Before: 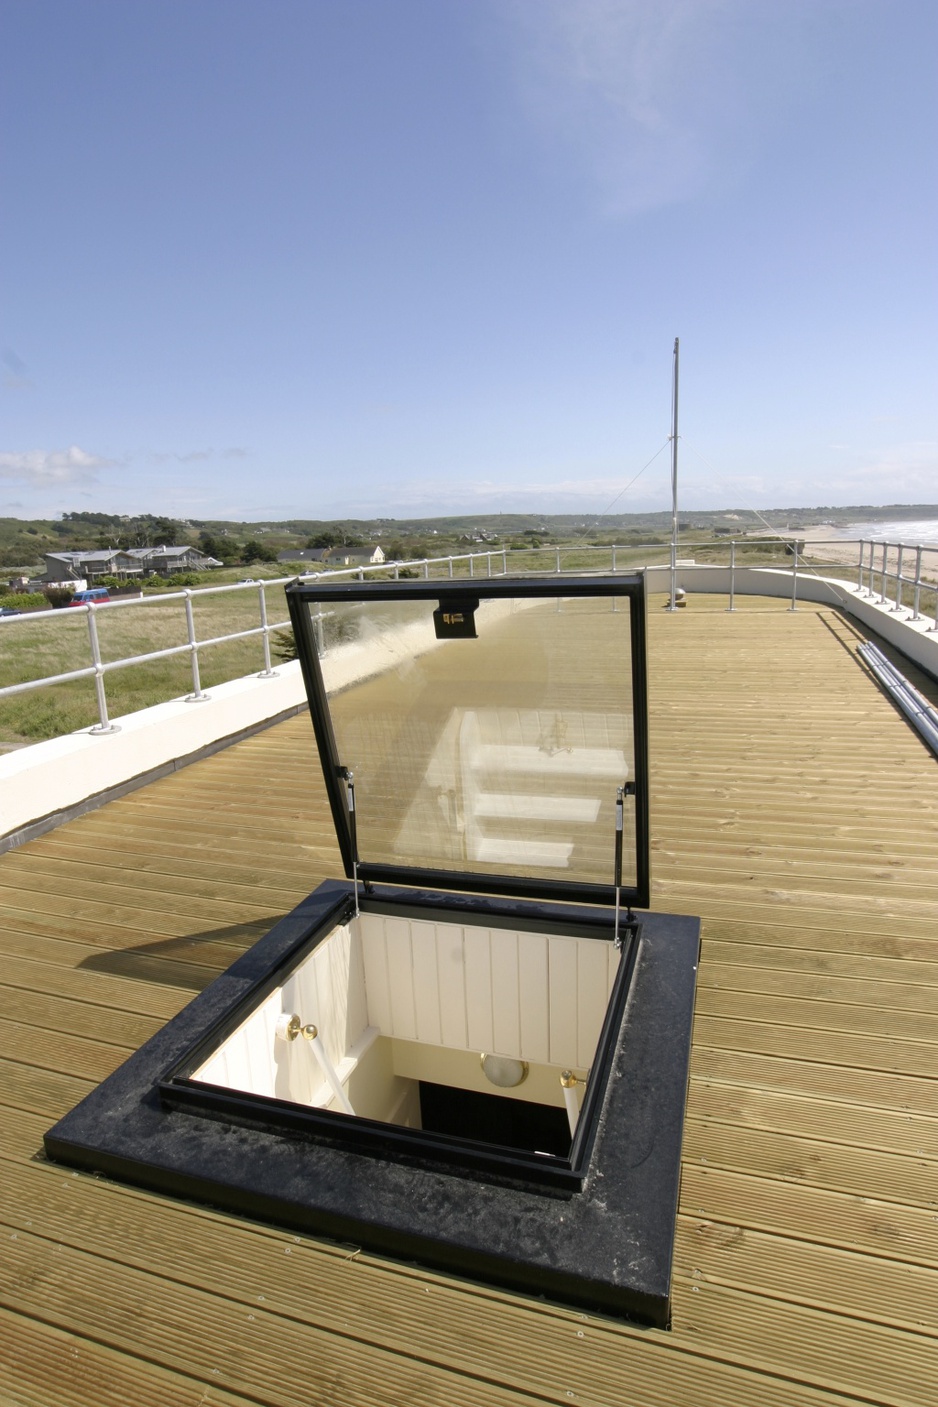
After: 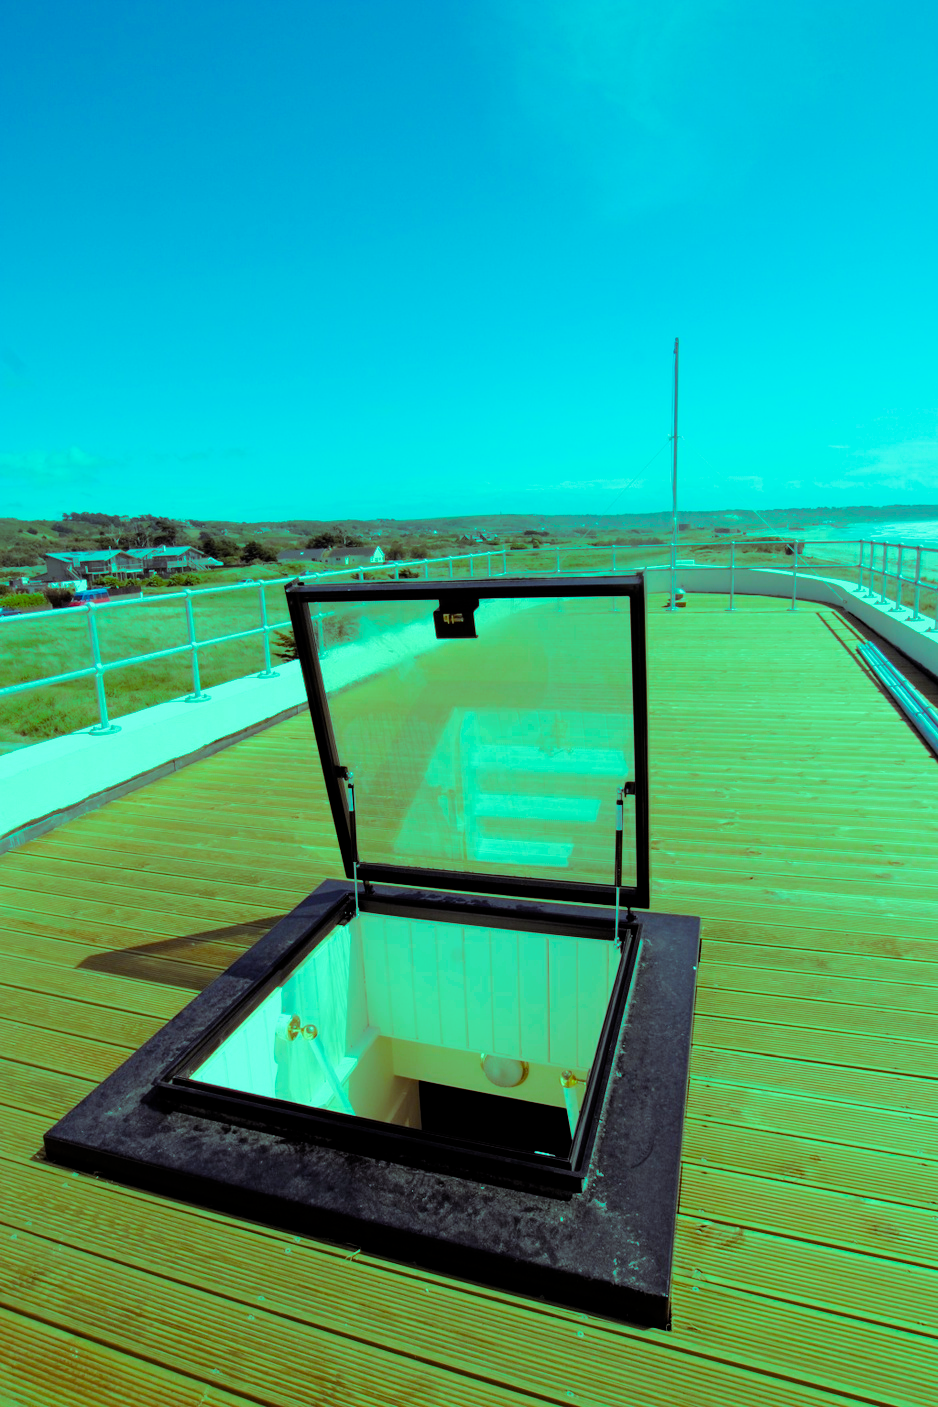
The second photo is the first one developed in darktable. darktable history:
color balance rgb: shadows lift › luminance 0.49%, shadows lift › chroma 6.83%, shadows lift › hue 300.29°, power › hue 208.98°, highlights gain › luminance 20.24%, highlights gain › chroma 13.17%, highlights gain › hue 173.85°, perceptual saturation grading › global saturation 18.05%
filmic rgb: black relative exposure -7.75 EV, white relative exposure 4.4 EV, threshold 3 EV, target black luminance 0%, hardness 3.76, latitude 50.51%, contrast 1.074, highlights saturation mix 10%, shadows ↔ highlights balance -0.22%, color science v4 (2020), enable highlight reconstruction true
